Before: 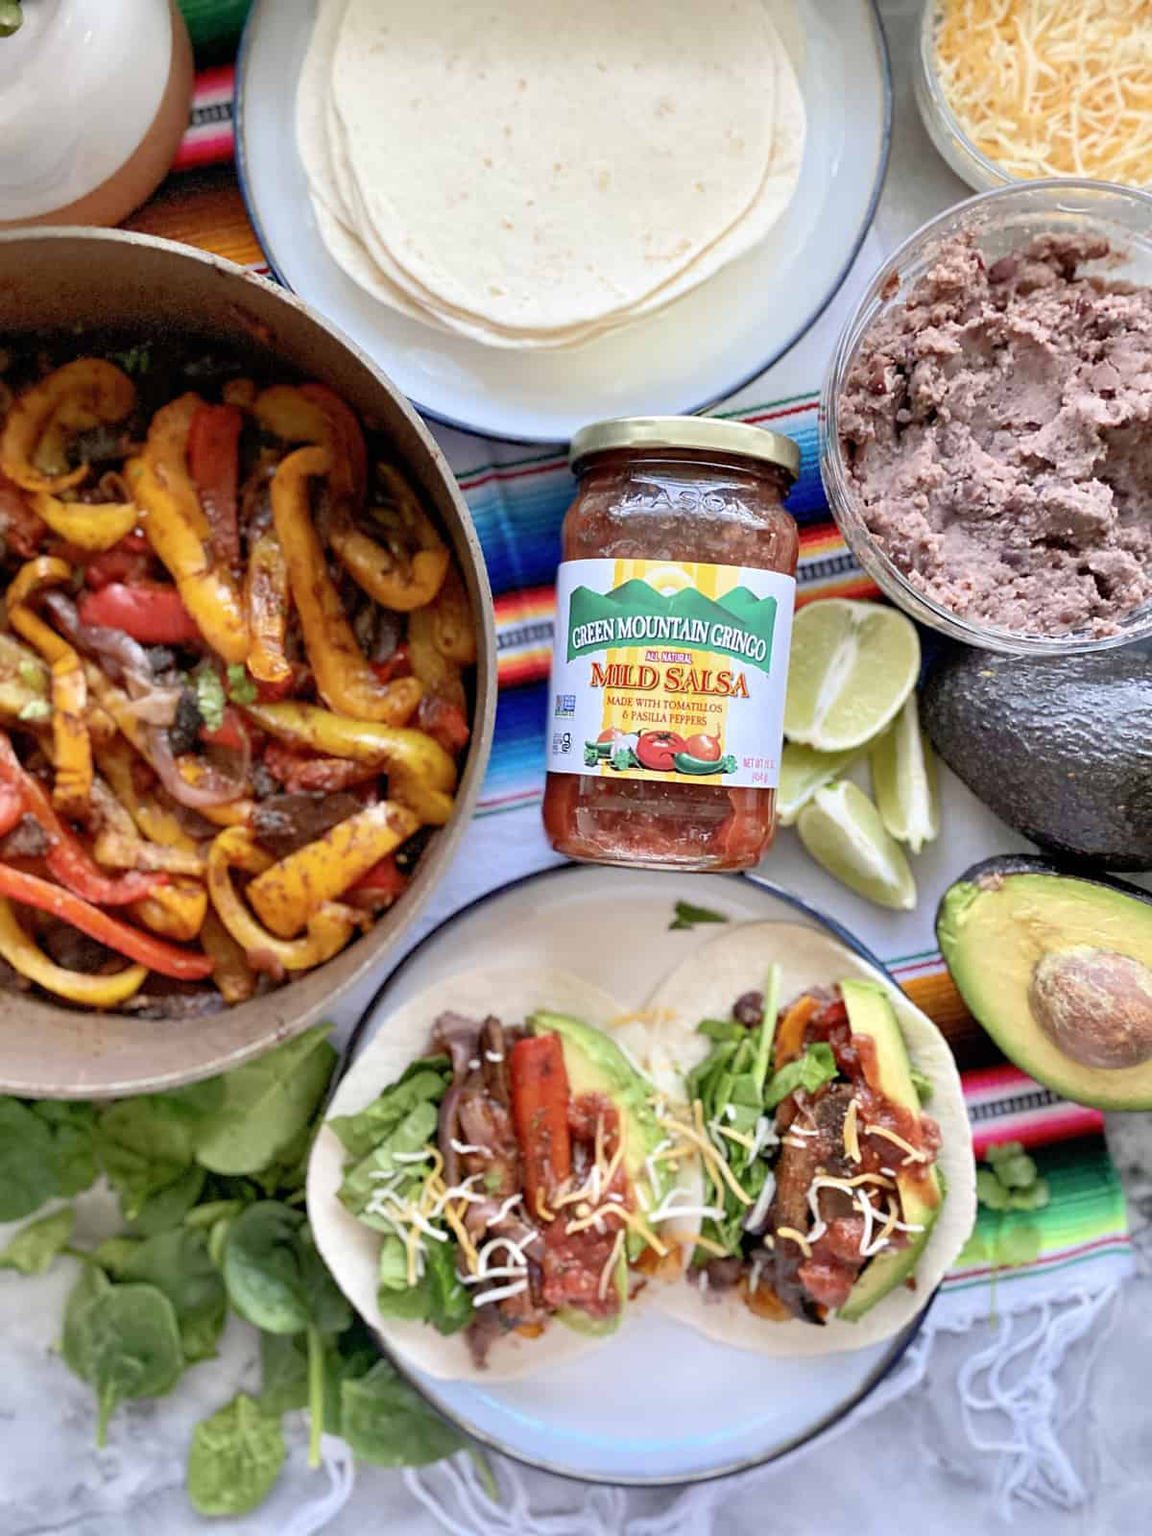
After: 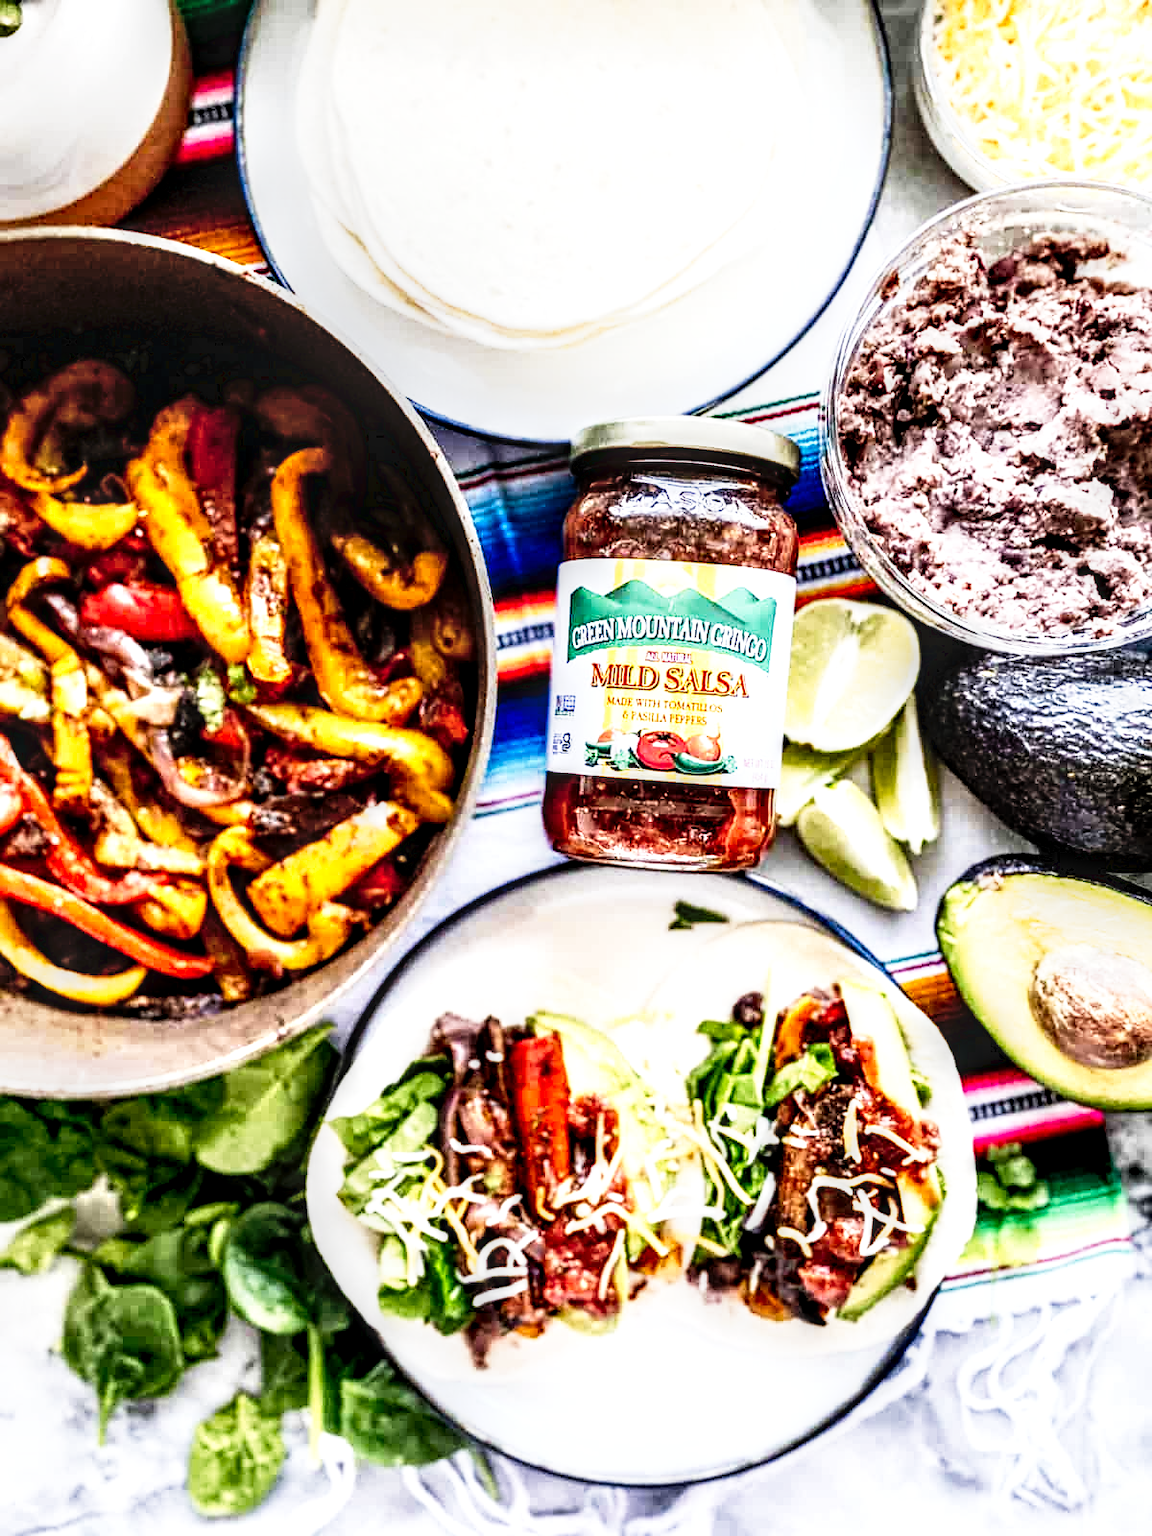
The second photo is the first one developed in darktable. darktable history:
tone equalizer: -8 EV -0.72 EV, -7 EV -0.695 EV, -6 EV -0.606 EV, -5 EV -0.372 EV, -3 EV 0.4 EV, -2 EV 0.6 EV, -1 EV 0.694 EV, +0 EV 0.757 EV, edges refinement/feathering 500, mask exposure compensation -1.57 EV, preserve details no
local contrast: highlights 15%, shadows 40%, detail 184%, midtone range 0.466
tone curve: curves: ch0 [(0, 0) (0.003, 0.03) (0.011, 0.022) (0.025, 0.018) (0.044, 0.031) (0.069, 0.035) (0.1, 0.04) (0.136, 0.046) (0.177, 0.063) (0.224, 0.087) (0.277, 0.15) (0.335, 0.252) (0.399, 0.354) (0.468, 0.475) (0.543, 0.602) (0.623, 0.73) (0.709, 0.856) (0.801, 0.945) (0.898, 0.987) (1, 1)], preserve colors none
